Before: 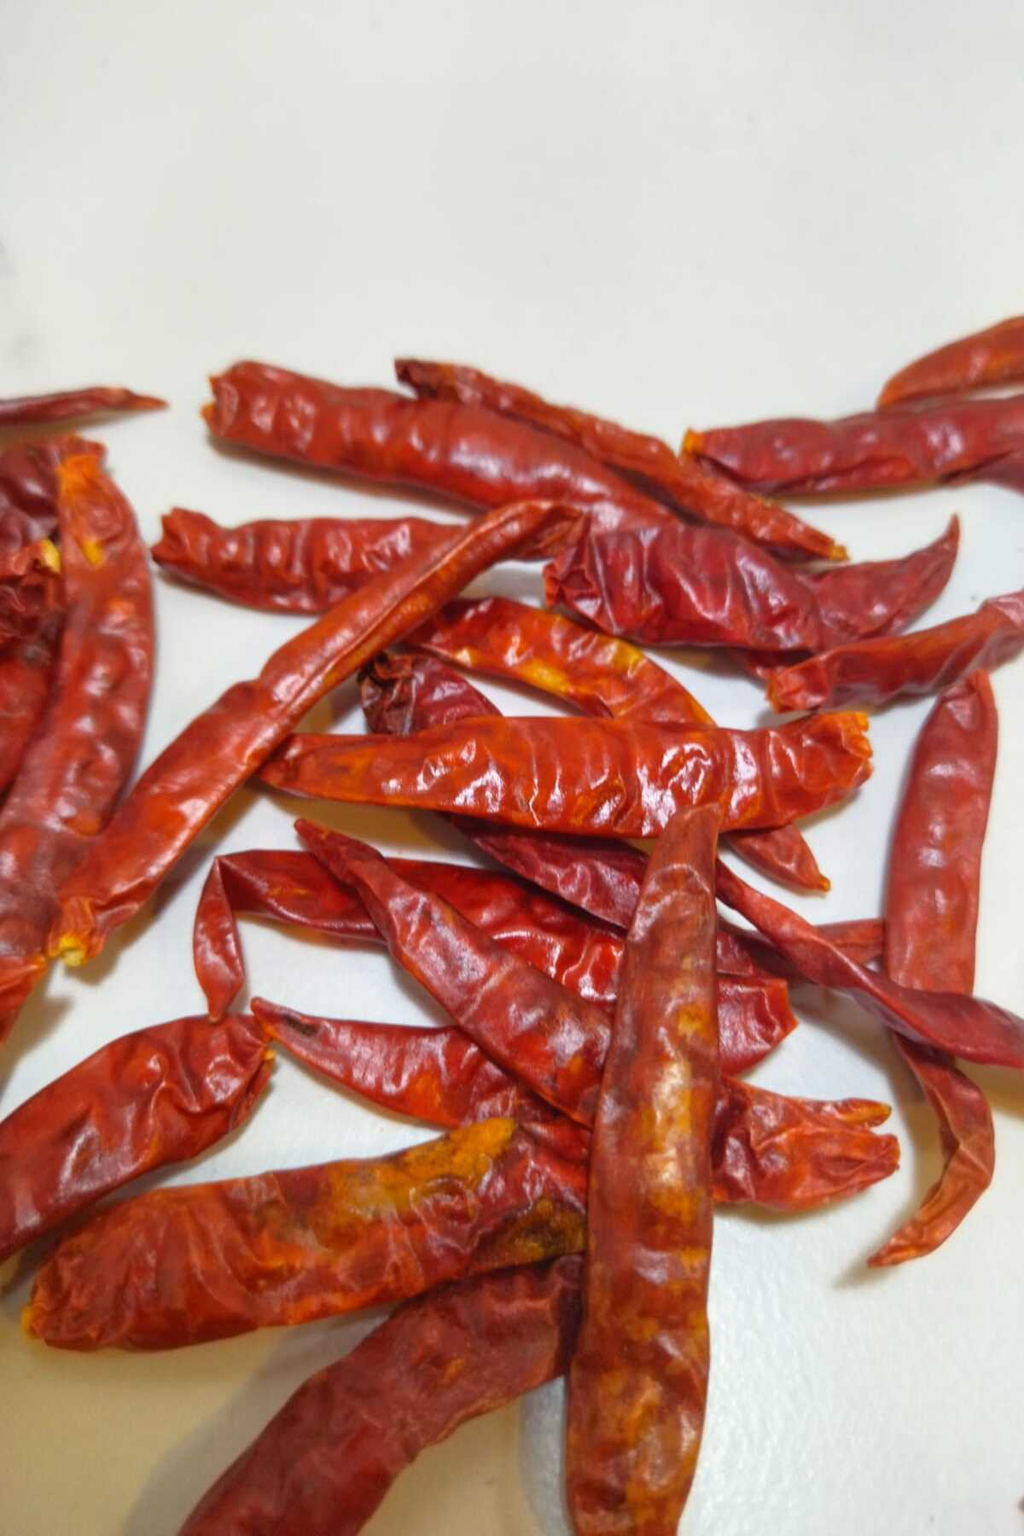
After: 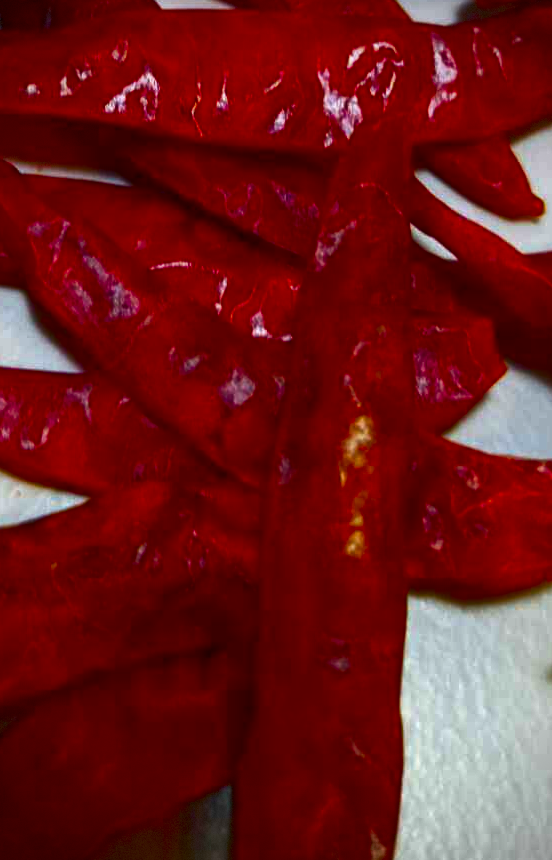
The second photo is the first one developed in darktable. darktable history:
vignetting: dithering 8-bit output
contrast brightness saturation: brightness -0.996, saturation 0.995
crop: left 35.793%, top 46.12%, right 18.135%, bottom 6.082%
